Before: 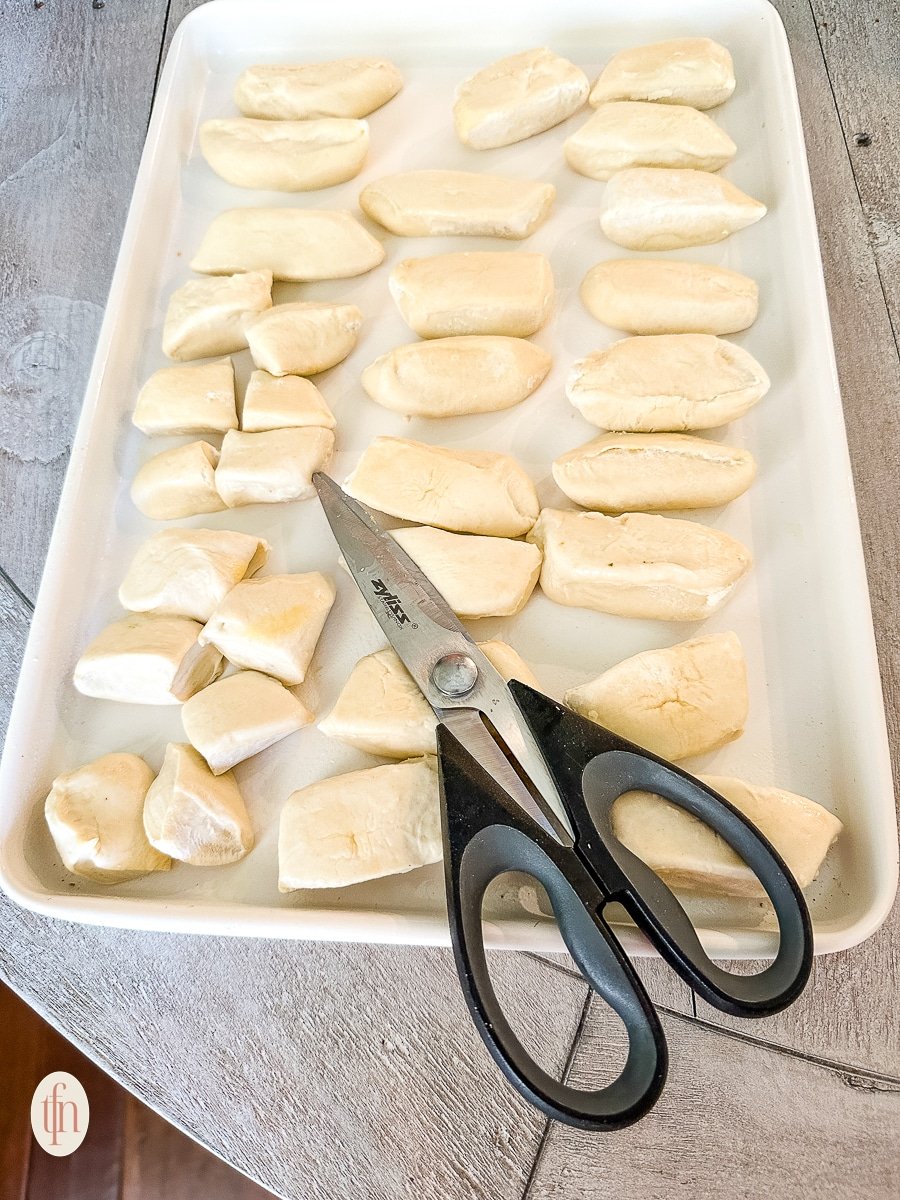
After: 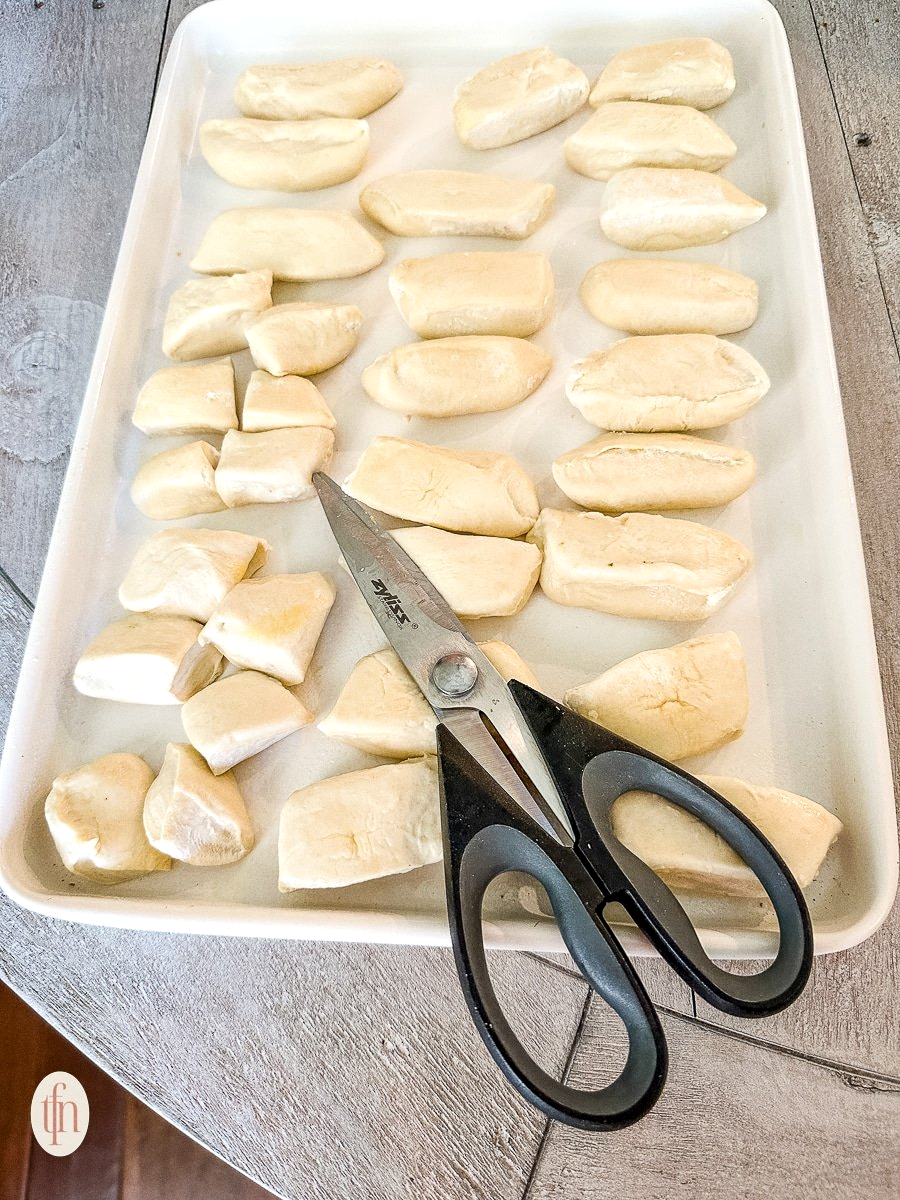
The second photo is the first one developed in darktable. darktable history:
local contrast: highlights 100%, shadows 100%, detail 120%, midtone range 0.2
grain: coarseness 0.09 ISO
